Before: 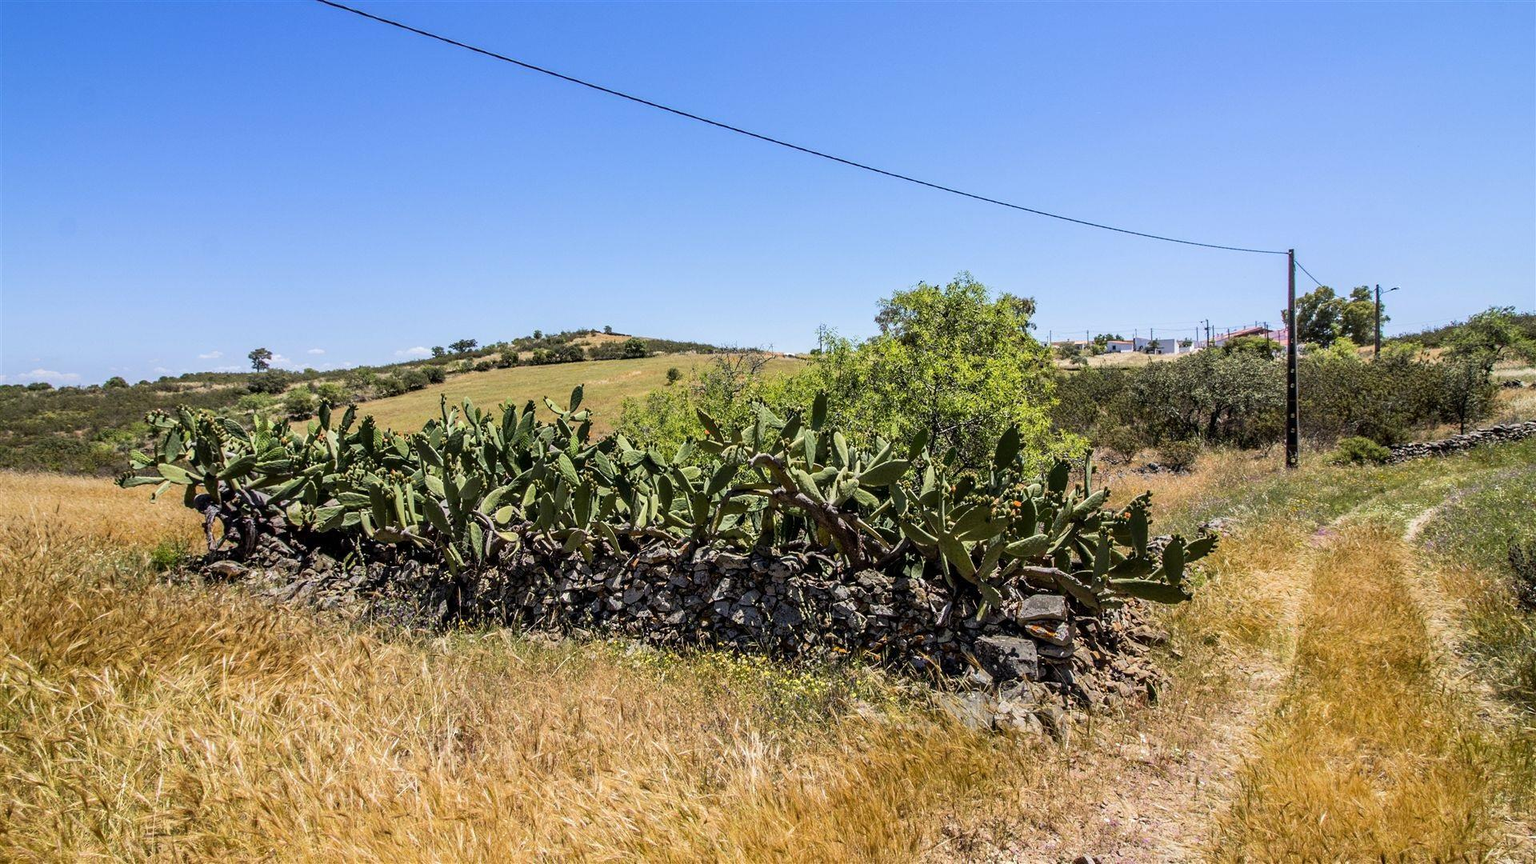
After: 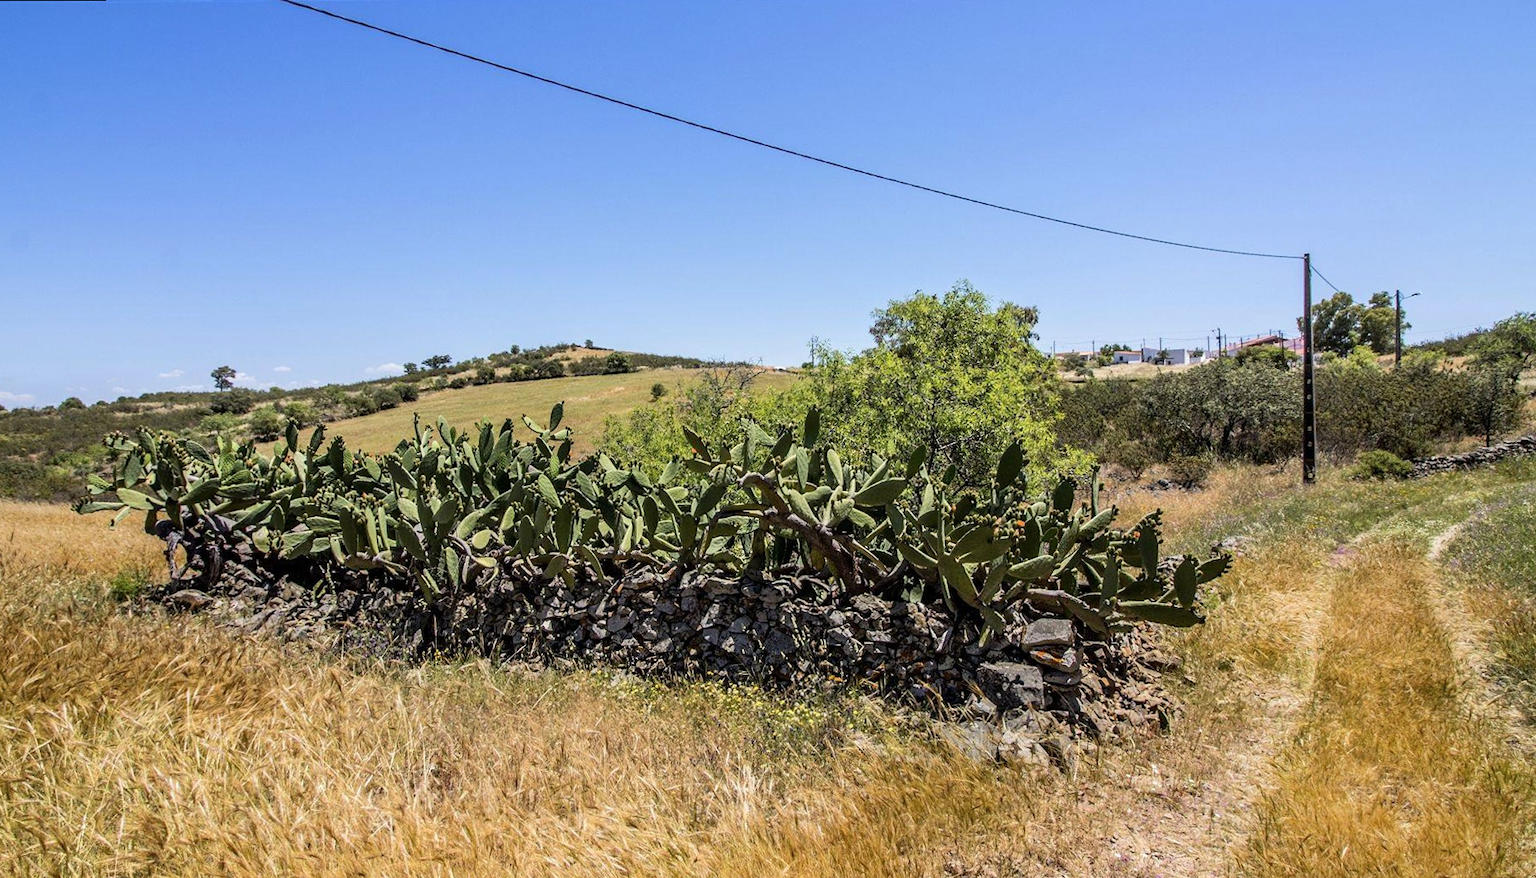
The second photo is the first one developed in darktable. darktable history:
tone equalizer: on, module defaults
crop and rotate: left 2.536%, right 1.107%, bottom 2.246%
rotate and perspective: rotation -0.45°, automatic cropping original format, crop left 0.008, crop right 0.992, crop top 0.012, crop bottom 0.988
contrast brightness saturation: saturation -0.05
